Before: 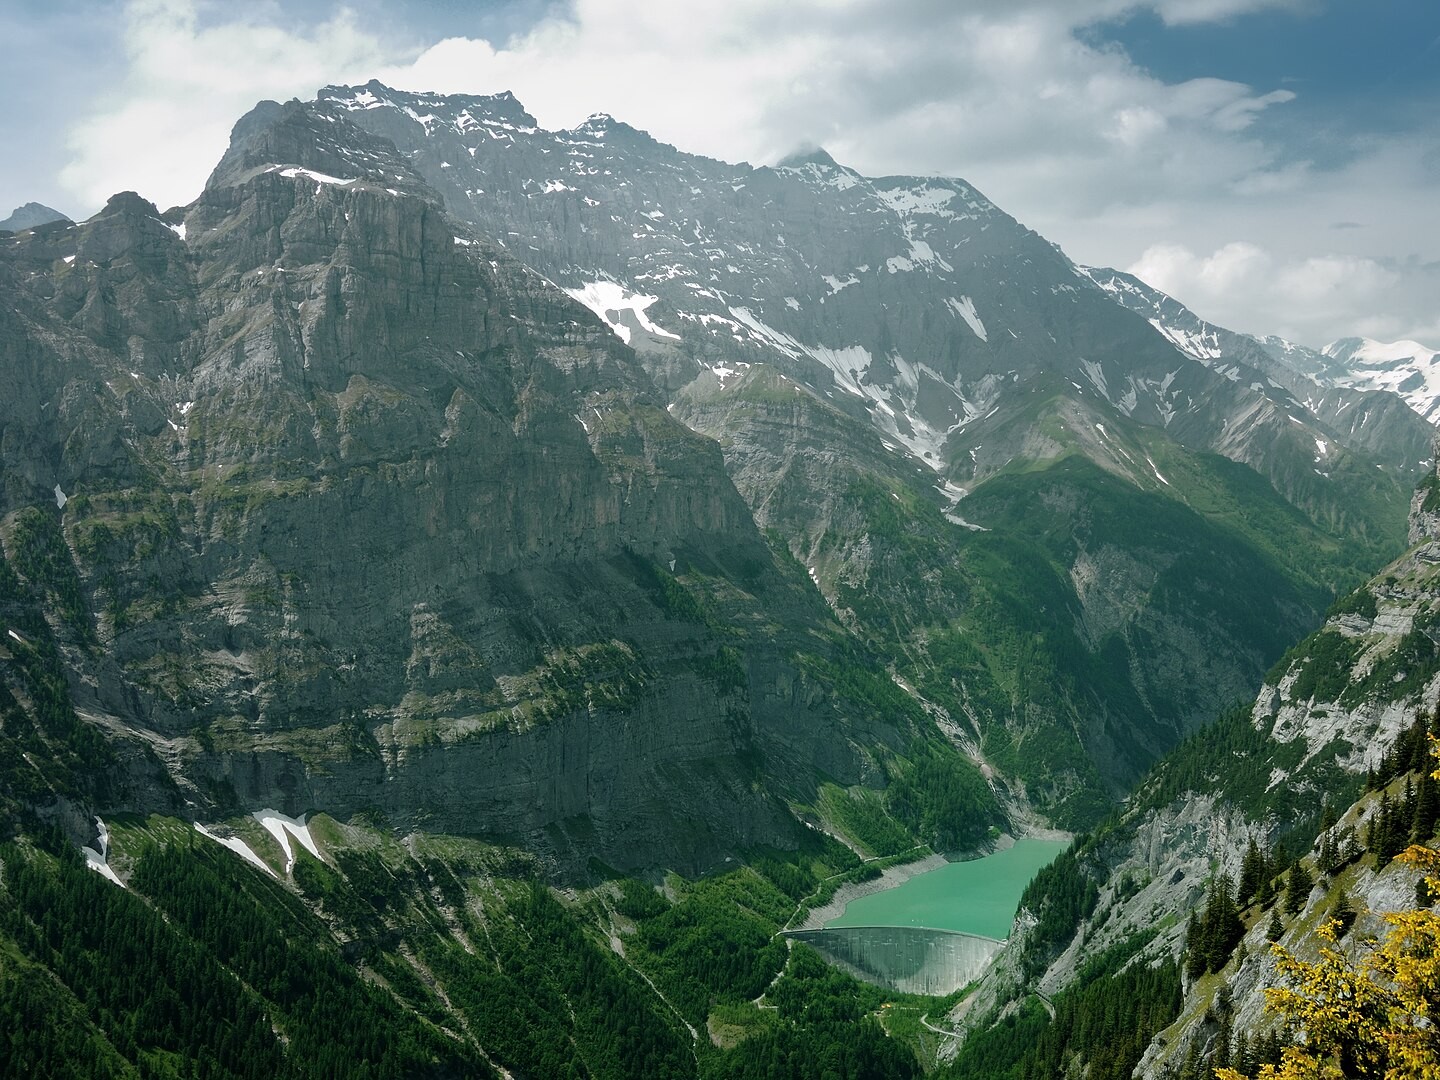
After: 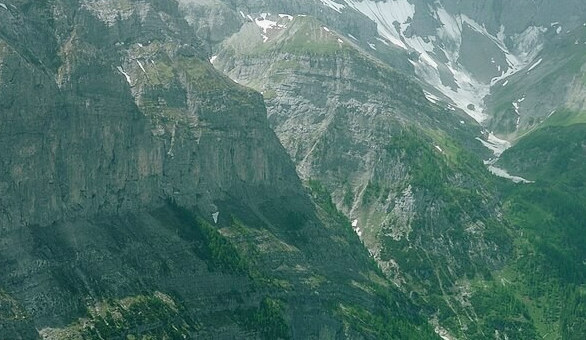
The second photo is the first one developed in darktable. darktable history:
crop: left 31.738%, top 32.271%, right 27.536%, bottom 36.223%
contrast equalizer: octaves 7, y [[0.48, 0.654, 0.731, 0.706, 0.772, 0.382], [0.55 ×6], [0 ×6], [0 ×6], [0 ×6]], mix -0.194
contrast brightness saturation: contrast 0.199, brightness 0.158, saturation 0.229
